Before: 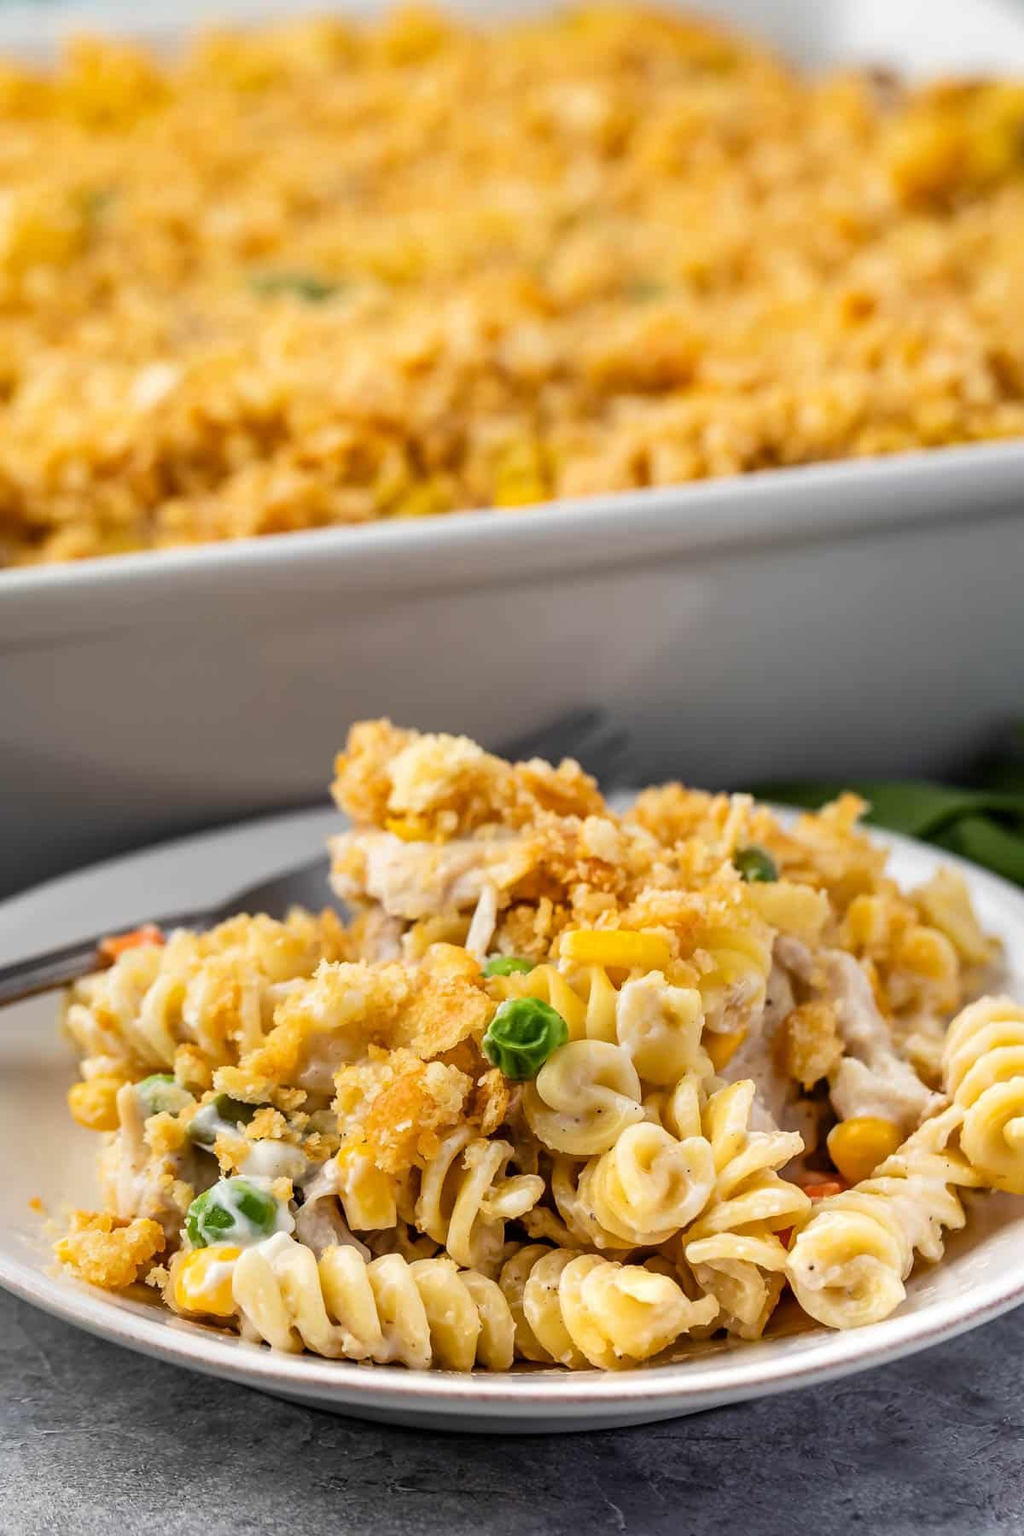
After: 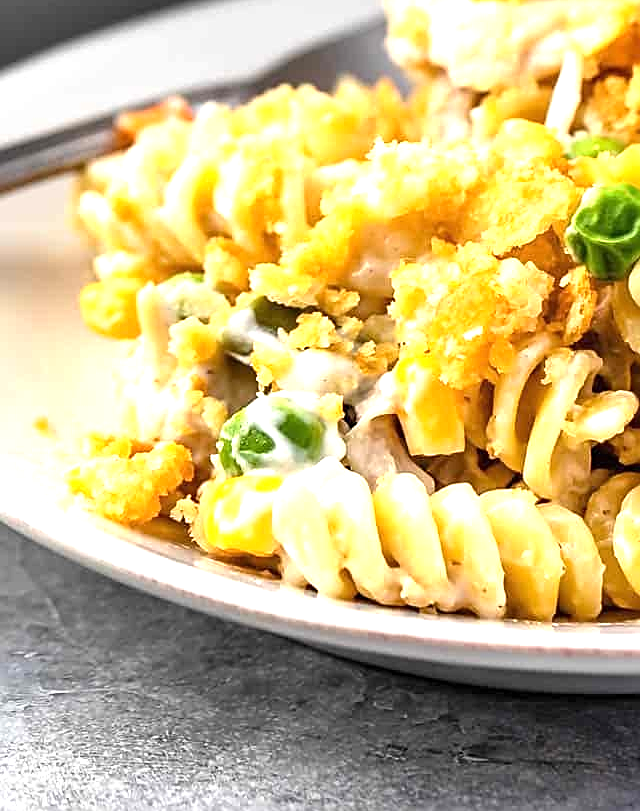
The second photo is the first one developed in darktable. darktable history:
sharpen: on, module defaults
crop and rotate: top 54.778%, right 46.61%, bottom 0.159%
exposure: black level correction 0, exposure 1.015 EV, compensate exposure bias true, compensate highlight preservation false
